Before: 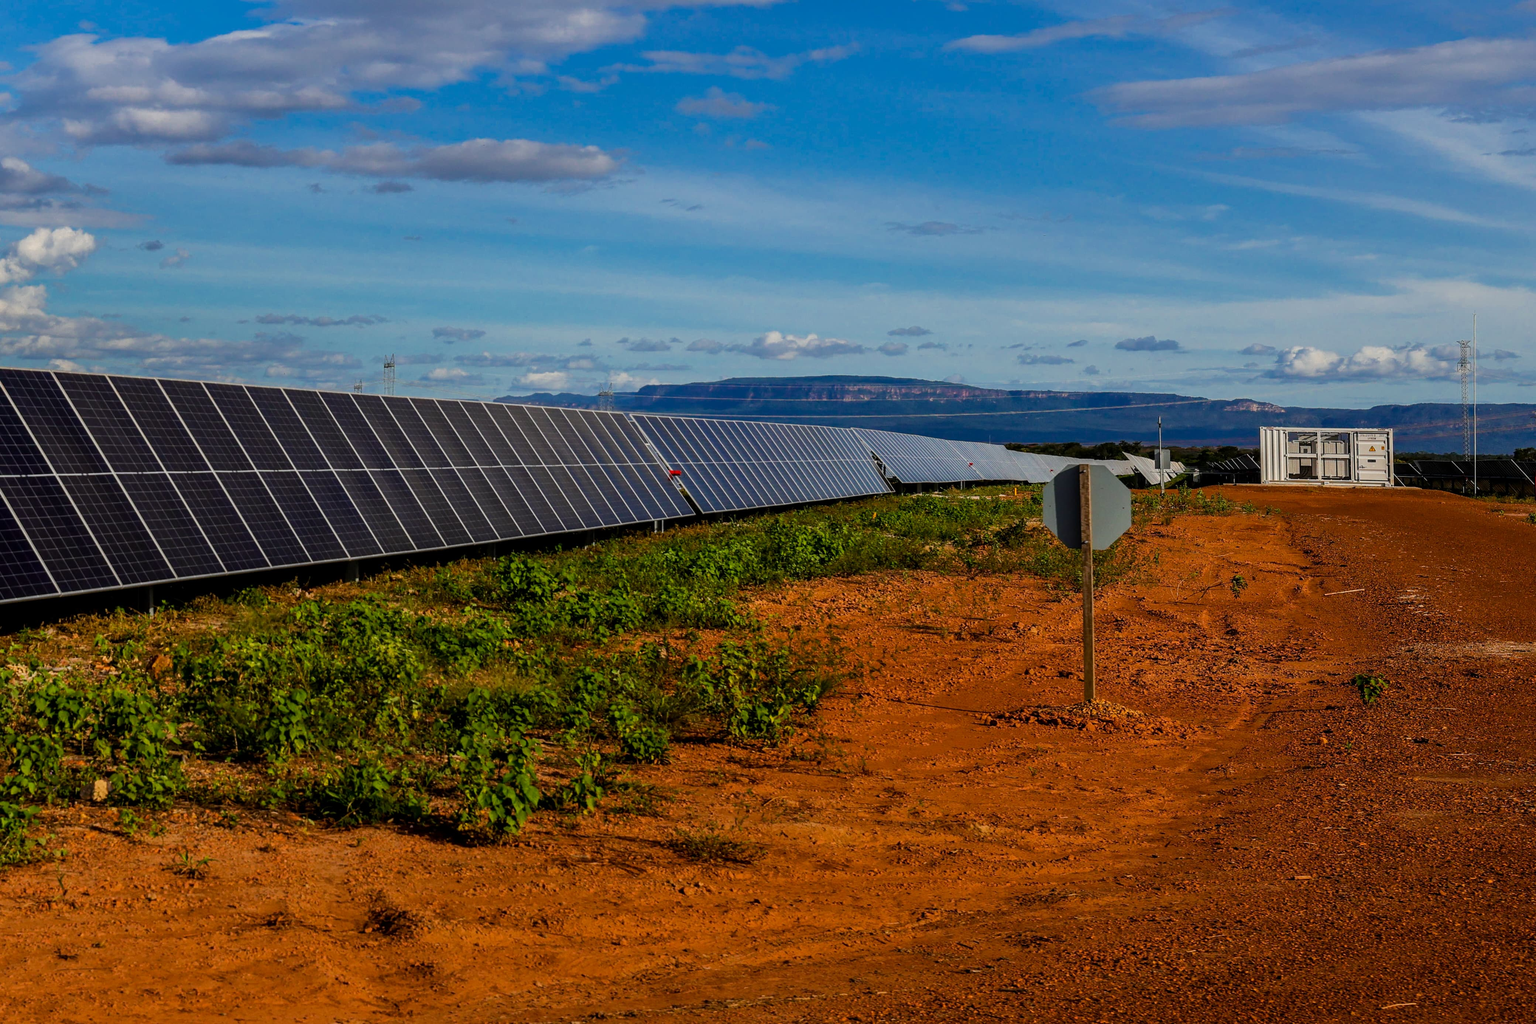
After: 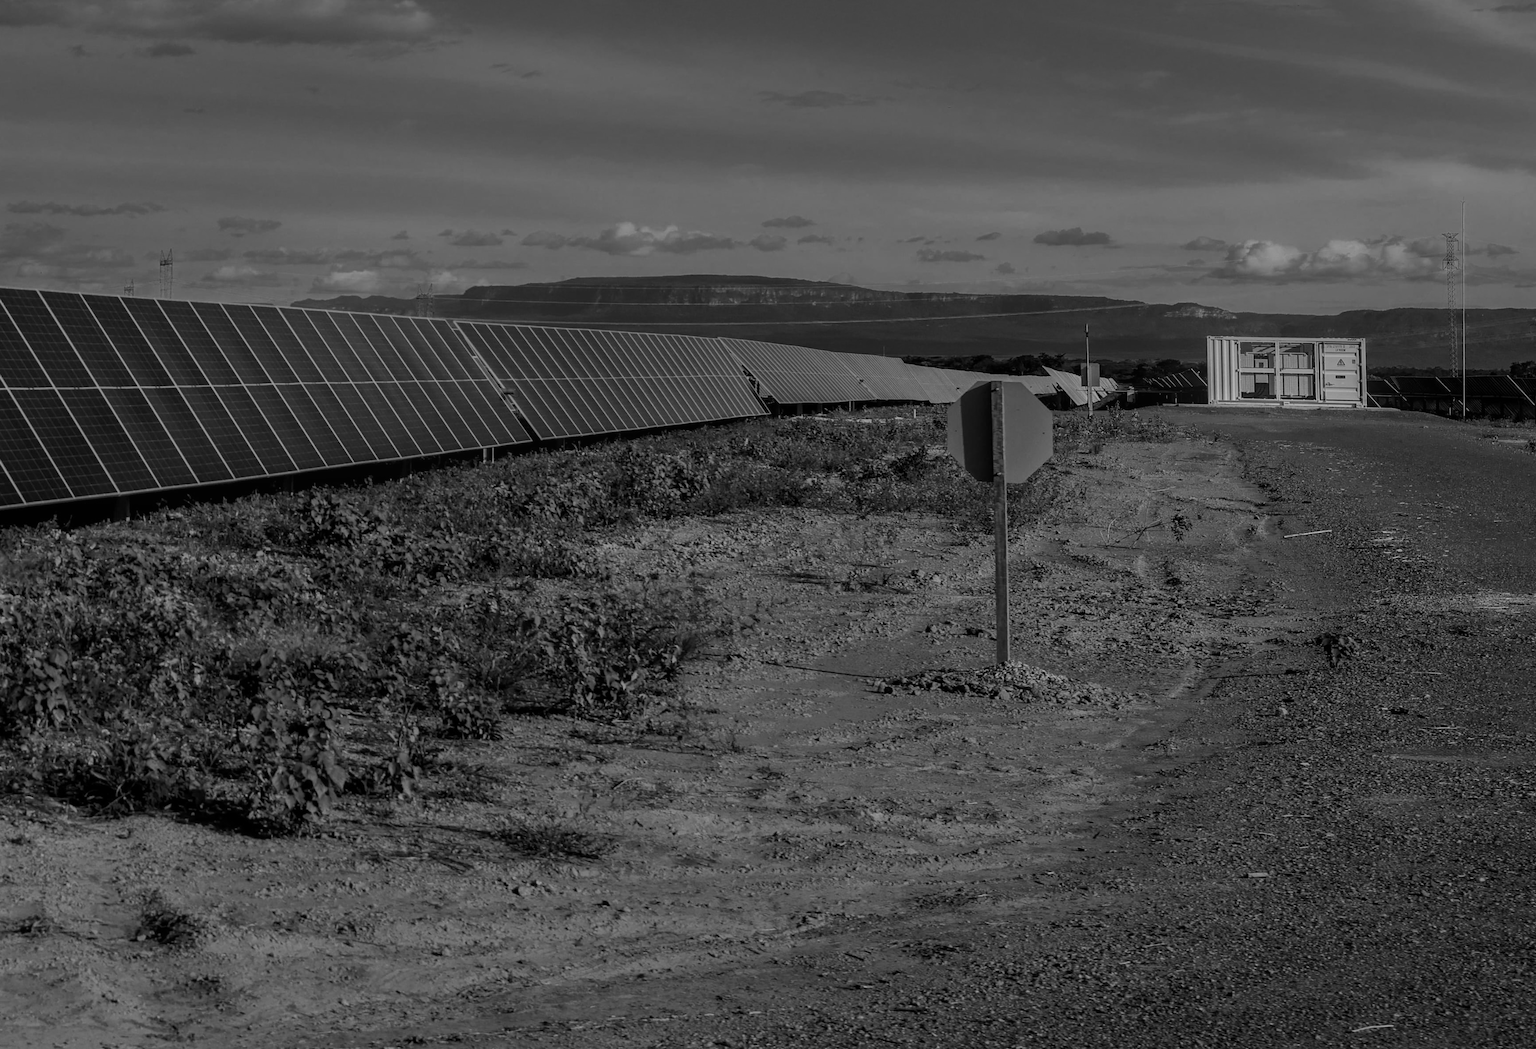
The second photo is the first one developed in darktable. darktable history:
monochrome: a 79.32, b 81.83, size 1.1
crop: left 16.315%, top 14.246%
velvia: strength 10%
tone equalizer: on, module defaults
bloom: on, module defaults
